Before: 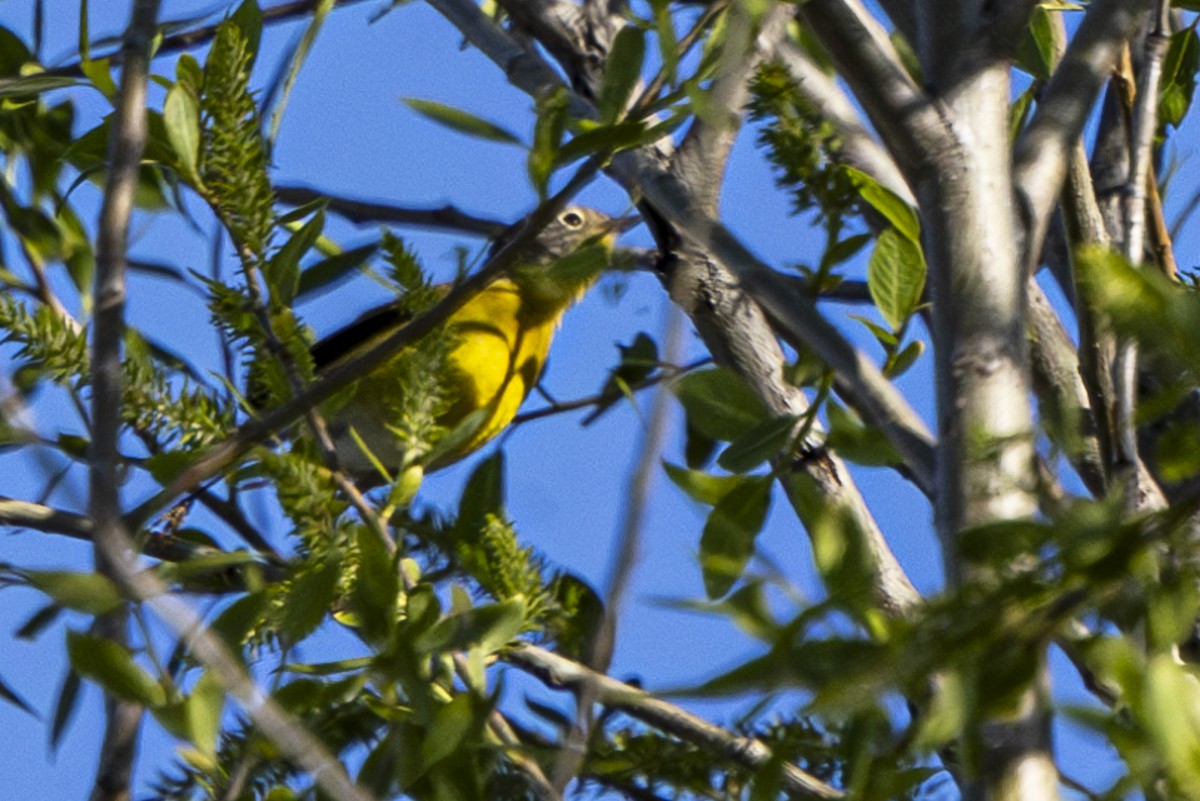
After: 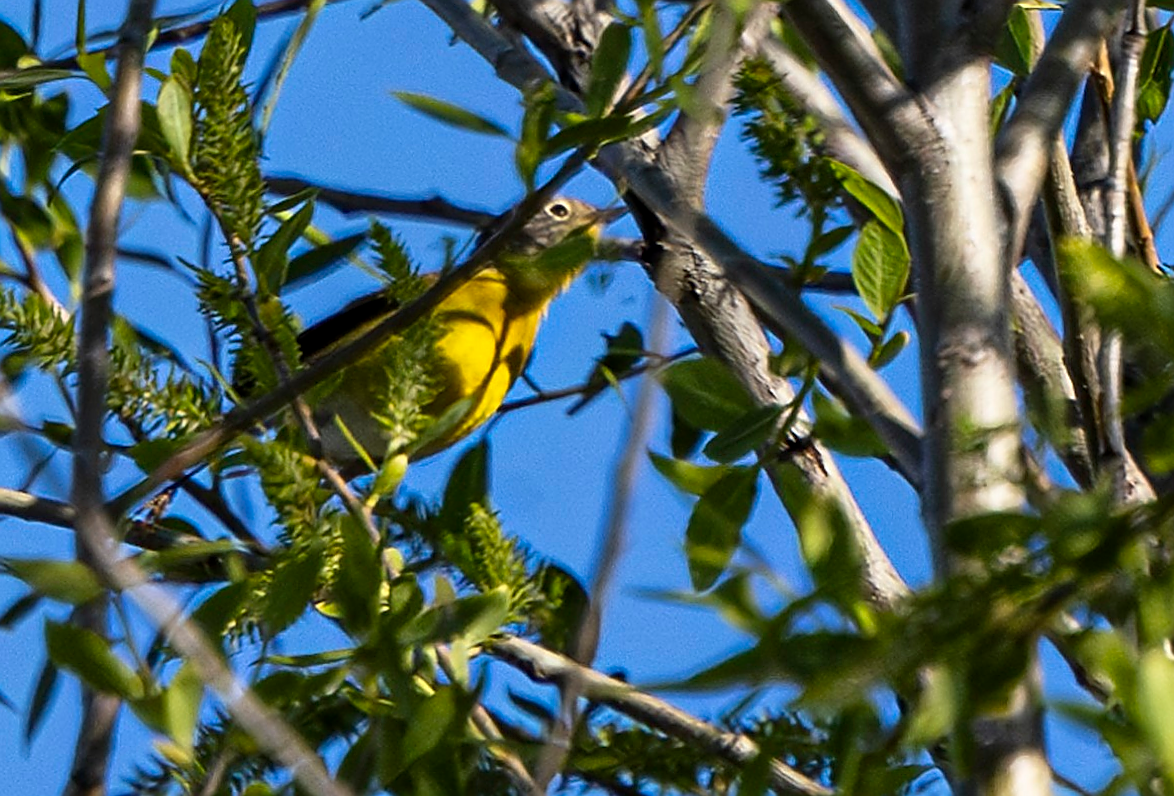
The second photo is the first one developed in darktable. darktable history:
sharpen: radius 1.4, amount 1.25, threshold 0.7
rotate and perspective: rotation 0.226°, lens shift (vertical) -0.042, crop left 0.023, crop right 0.982, crop top 0.006, crop bottom 0.994
